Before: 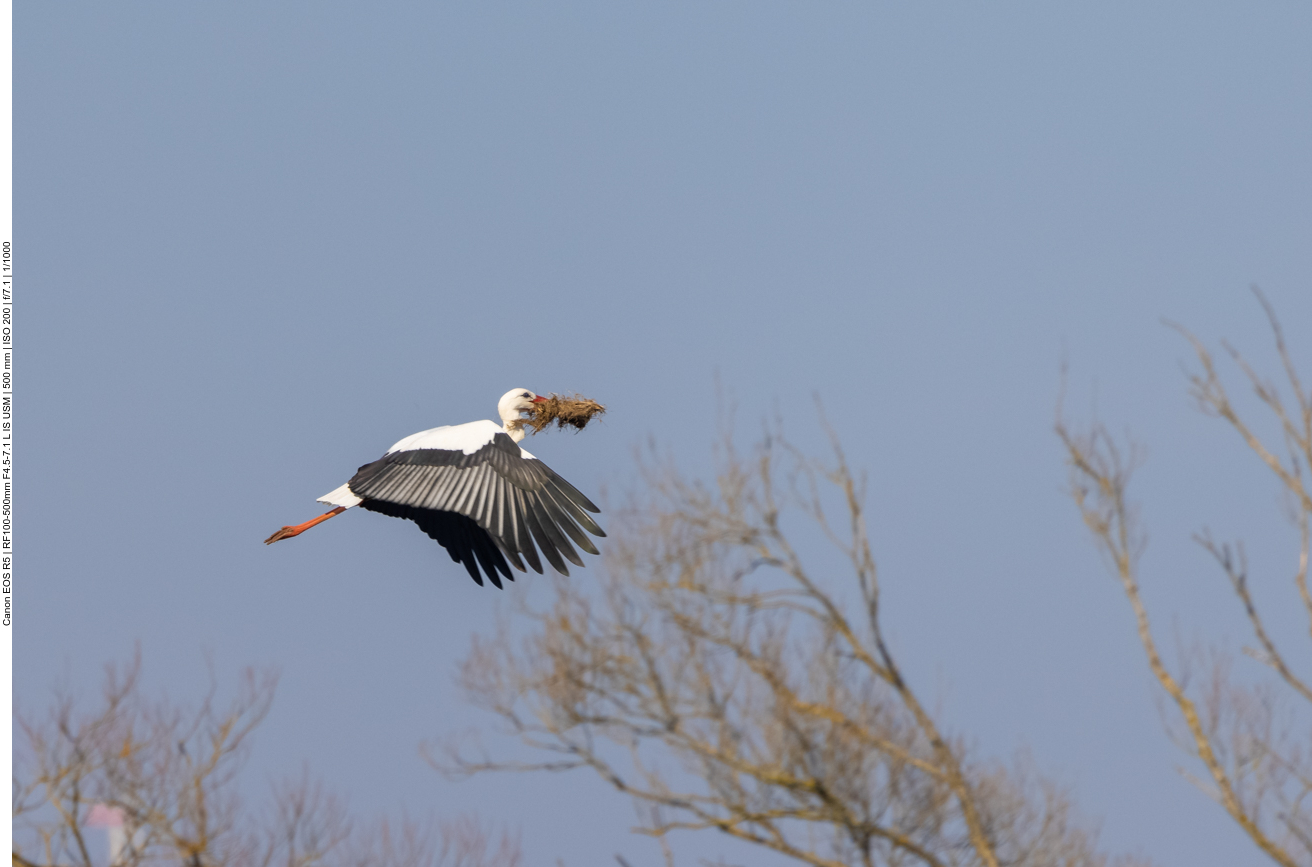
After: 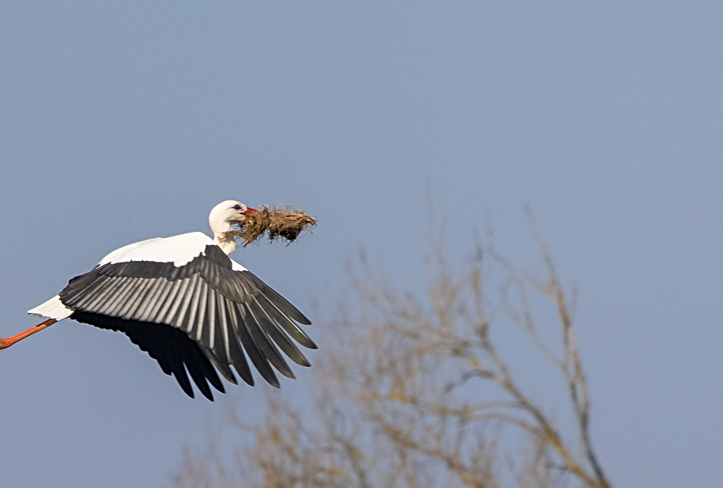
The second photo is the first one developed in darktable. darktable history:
sharpen: on, module defaults
exposure: compensate highlight preservation false
crop and rotate: left 22.03%, top 21.818%, right 22.844%, bottom 21.869%
